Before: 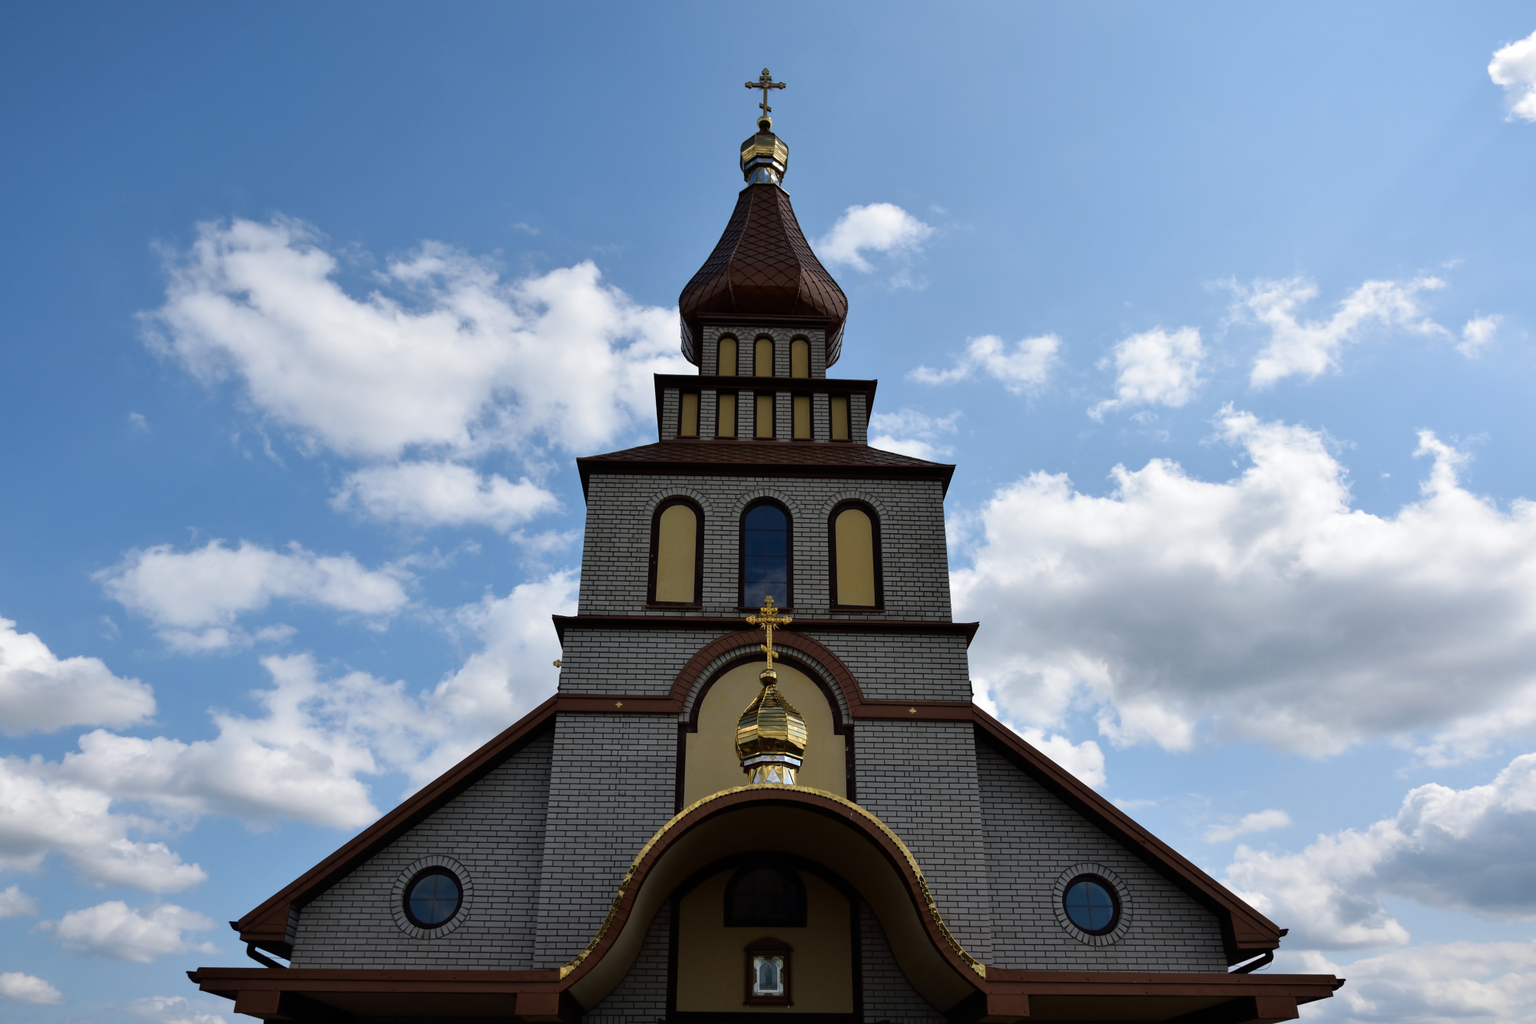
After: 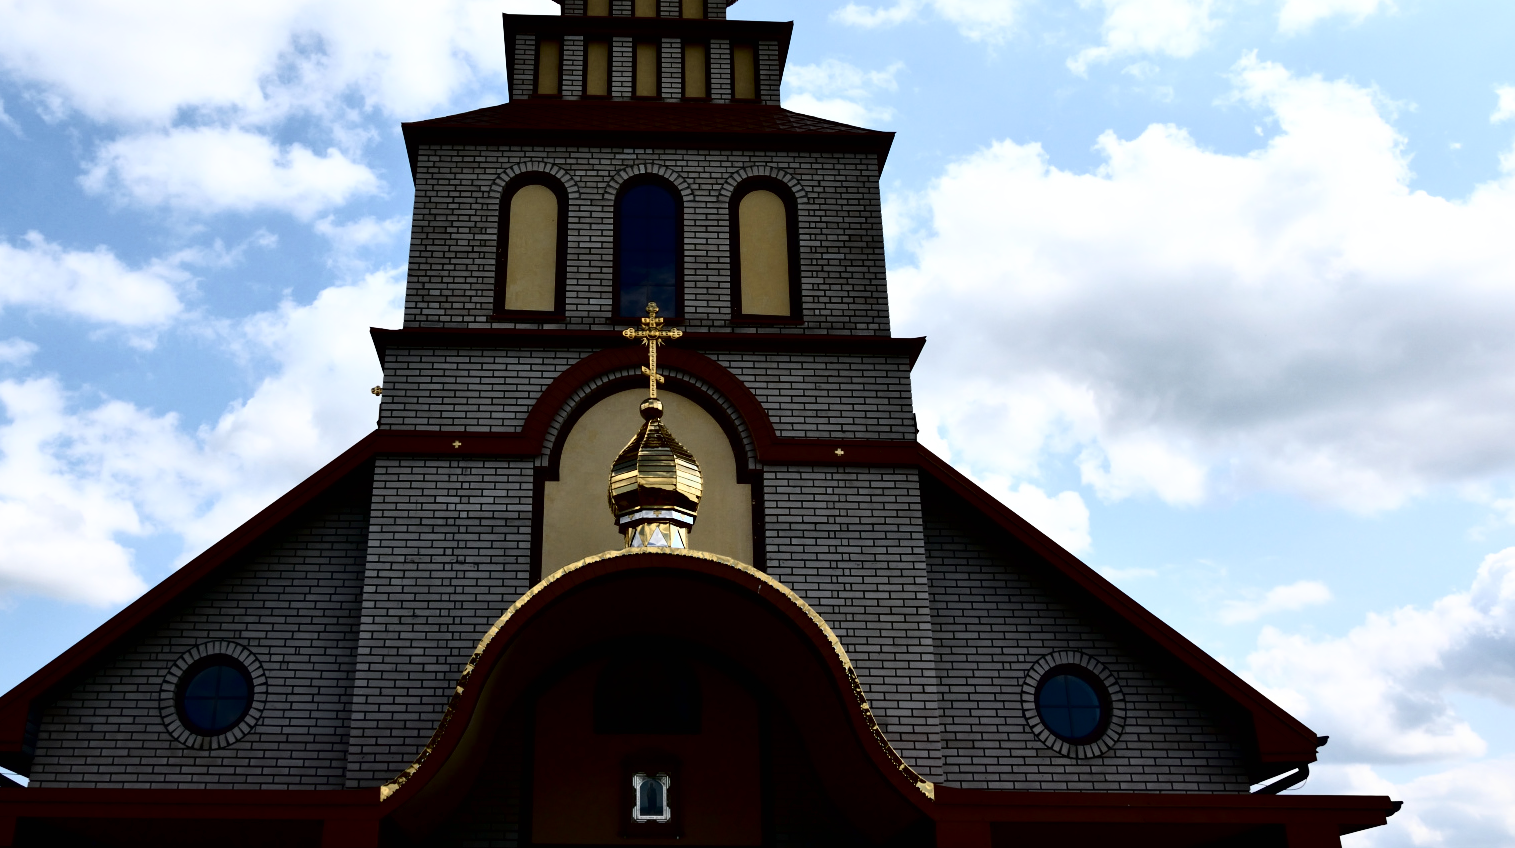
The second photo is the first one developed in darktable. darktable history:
tone curve: curves: ch0 [(0, 0) (0.003, 0.002) (0.011, 0.002) (0.025, 0.002) (0.044, 0.002) (0.069, 0.002) (0.1, 0.003) (0.136, 0.008) (0.177, 0.03) (0.224, 0.058) (0.277, 0.139) (0.335, 0.233) (0.399, 0.363) (0.468, 0.506) (0.543, 0.649) (0.623, 0.781) (0.709, 0.88) (0.801, 0.956) (0.898, 0.994) (1, 1)], color space Lab, independent channels
crop and rotate: left 17.465%, top 35.523%, right 6.75%, bottom 0.839%
